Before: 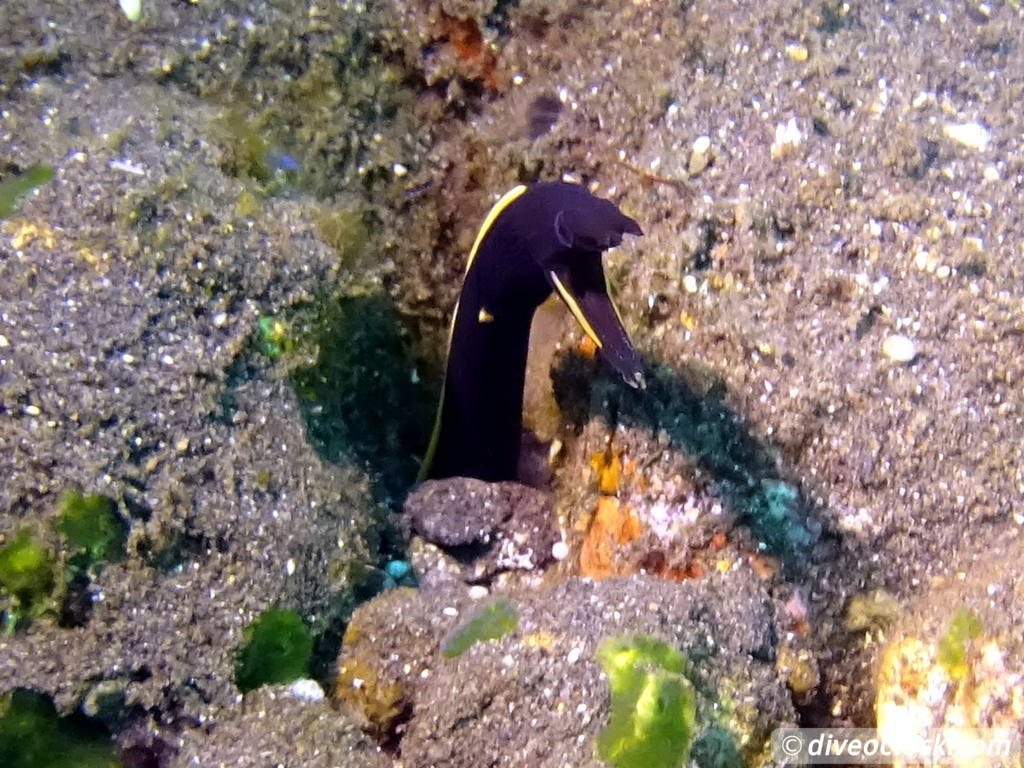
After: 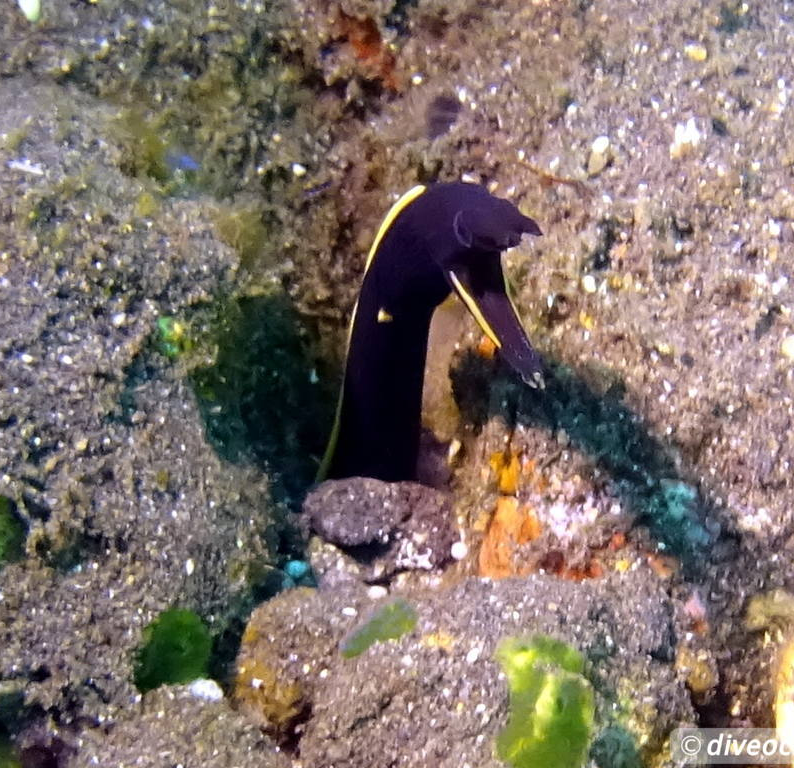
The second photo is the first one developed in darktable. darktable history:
crop: left 9.865%, right 12.521%
